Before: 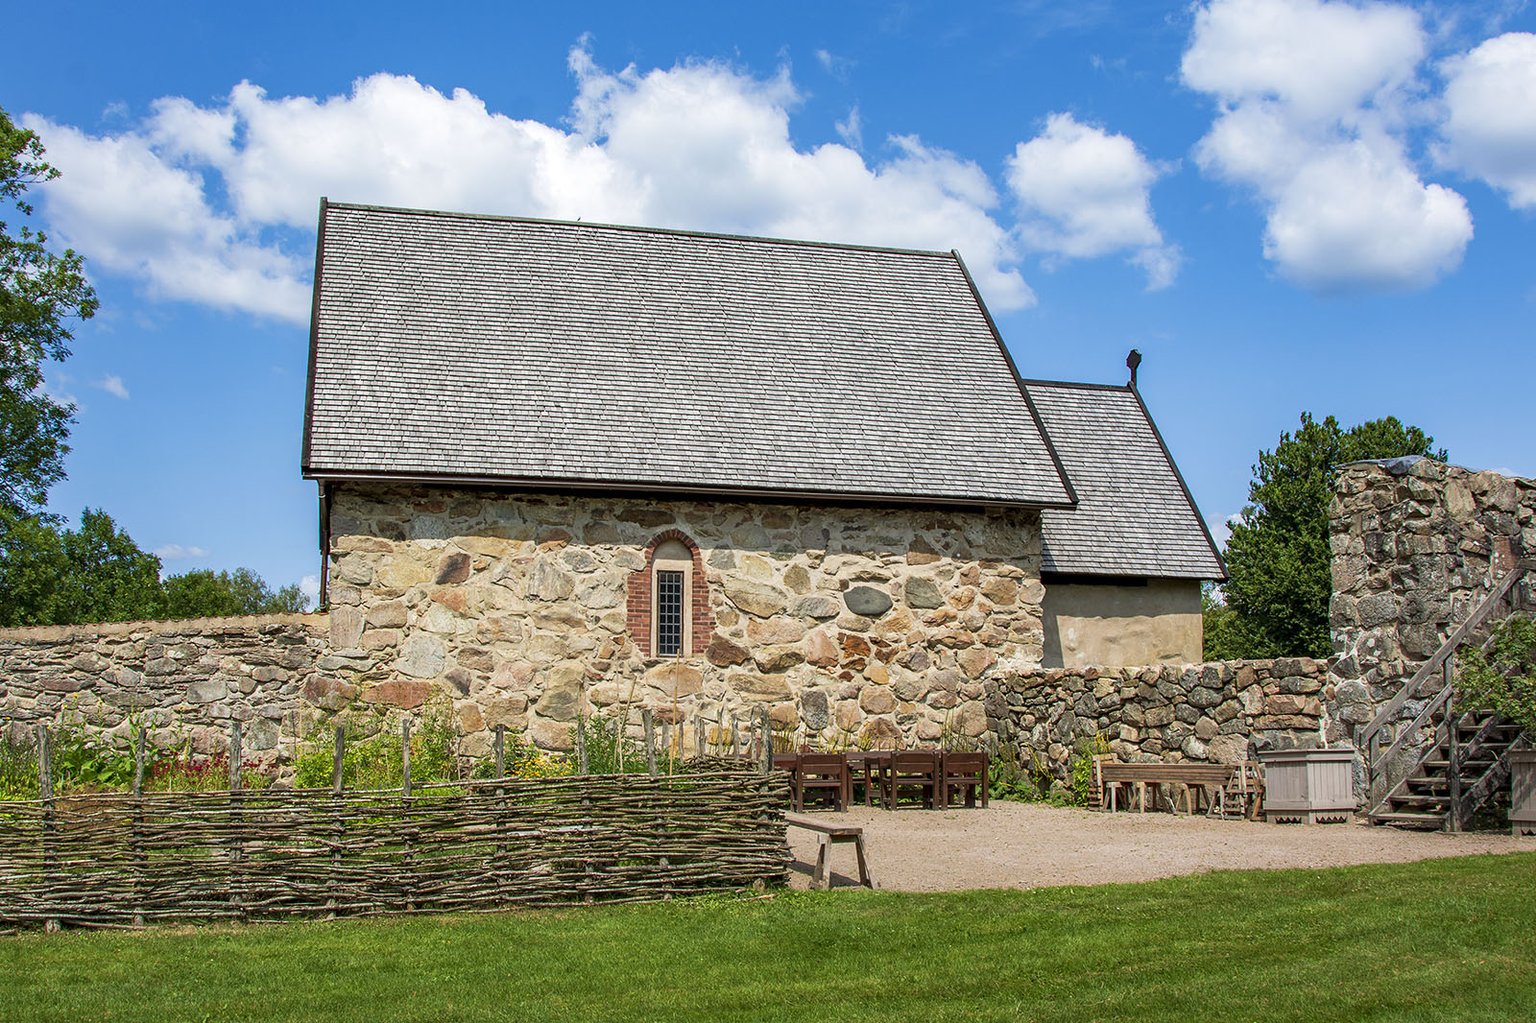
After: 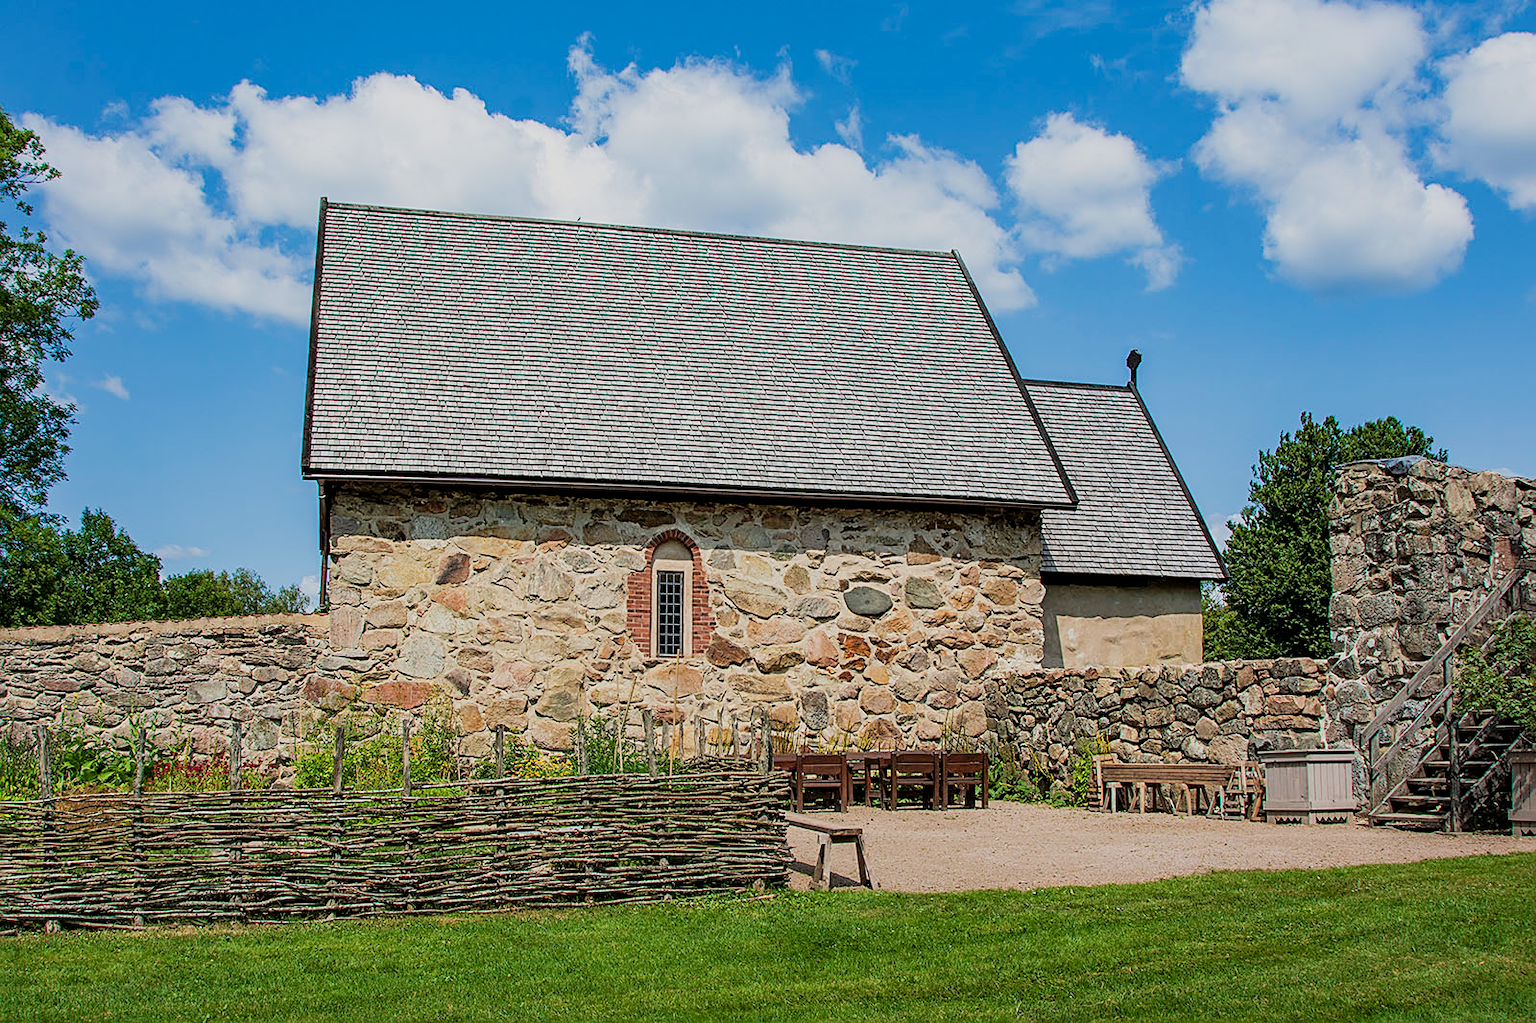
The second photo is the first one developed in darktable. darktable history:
sharpen: on, module defaults
filmic rgb: hardness 4.17
